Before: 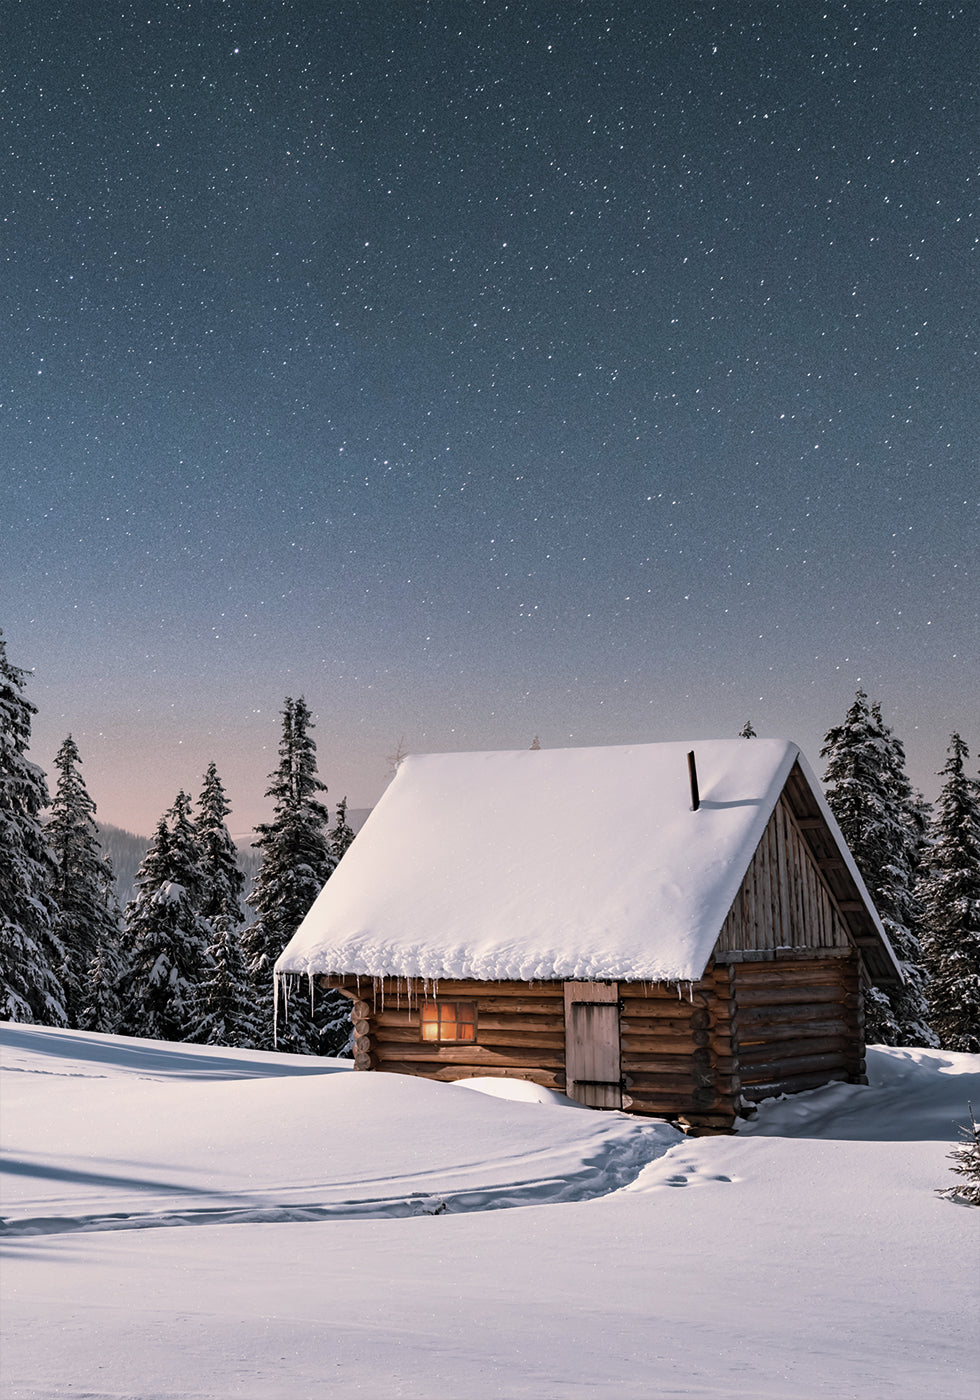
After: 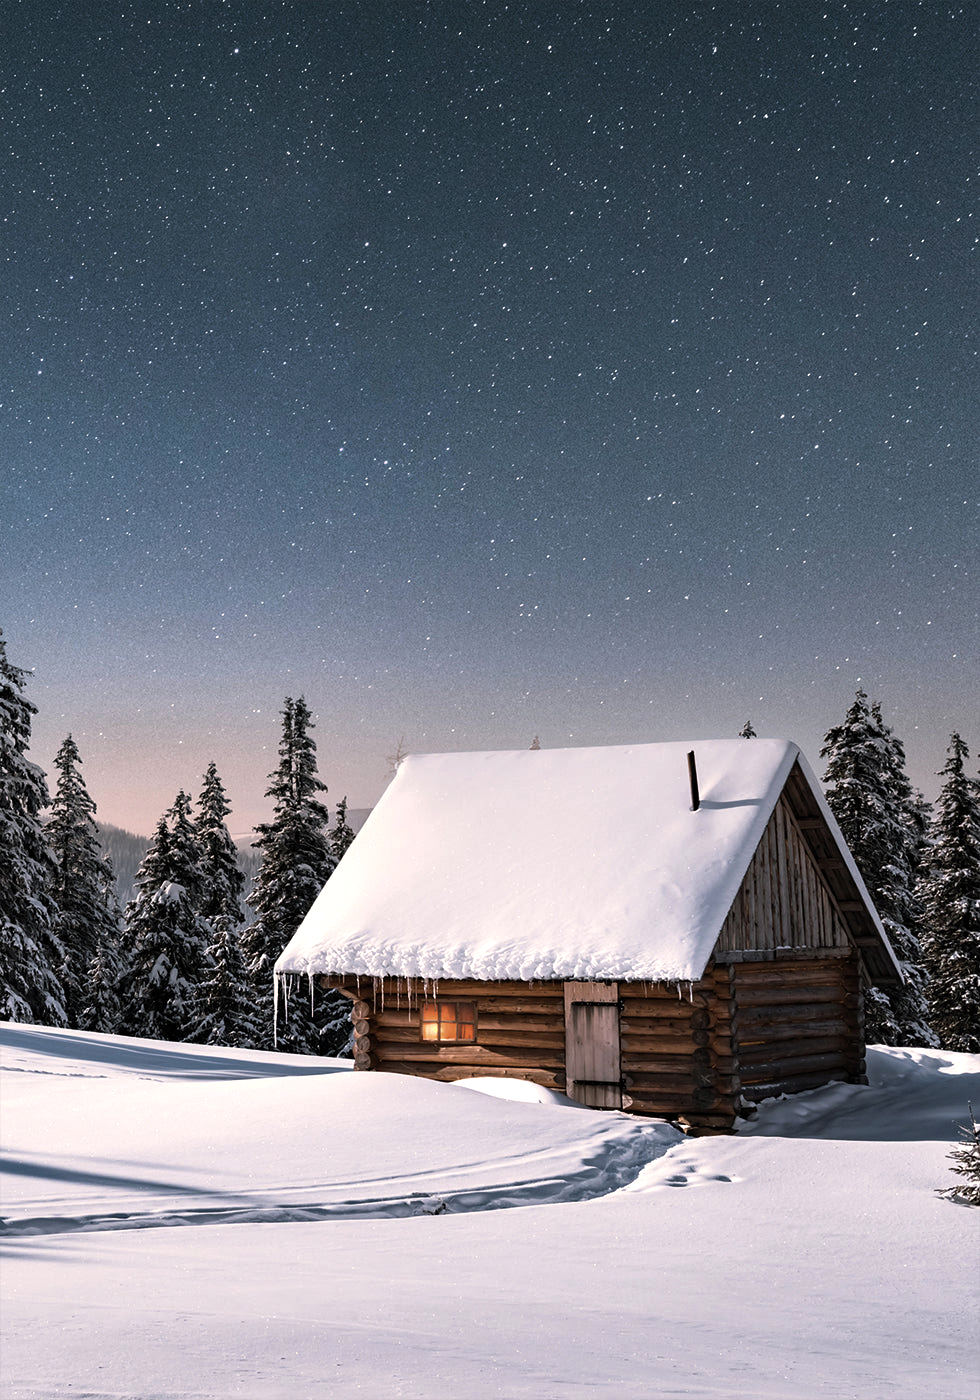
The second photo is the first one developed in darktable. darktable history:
color balance rgb: perceptual saturation grading › global saturation 2.555%, perceptual brilliance grading › global brilliance -17.453%, perceptual brilliance grading › highlights 28.858%
